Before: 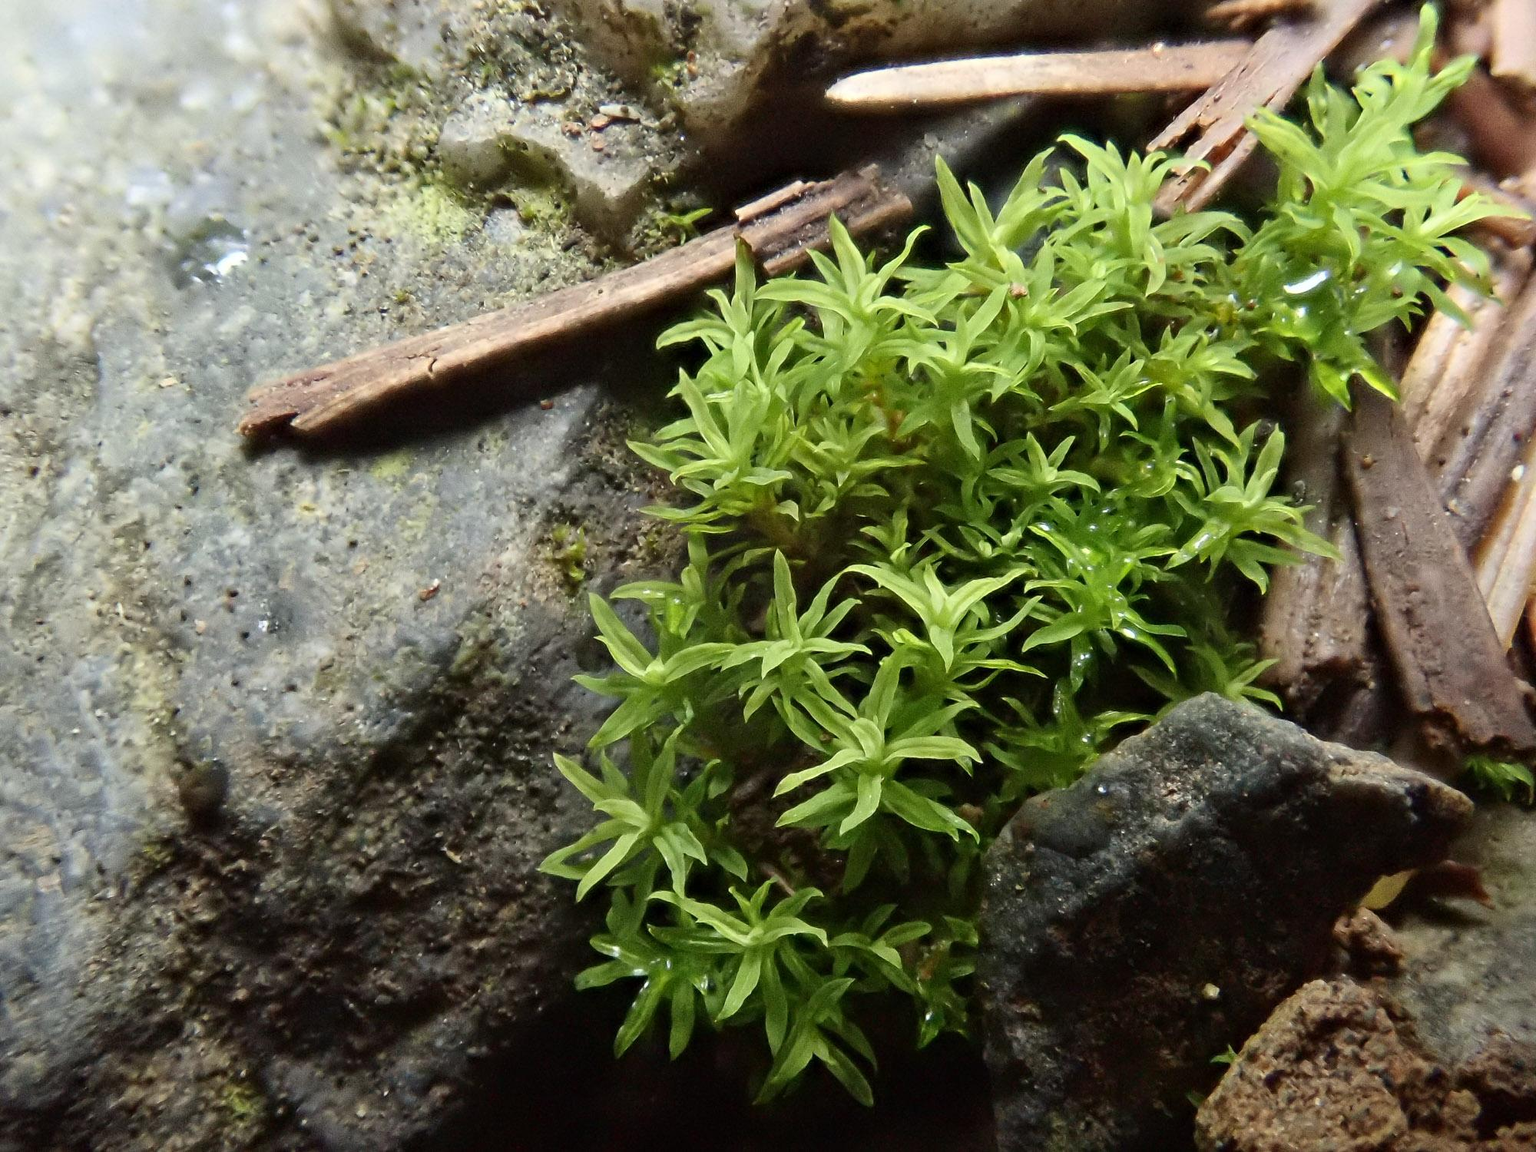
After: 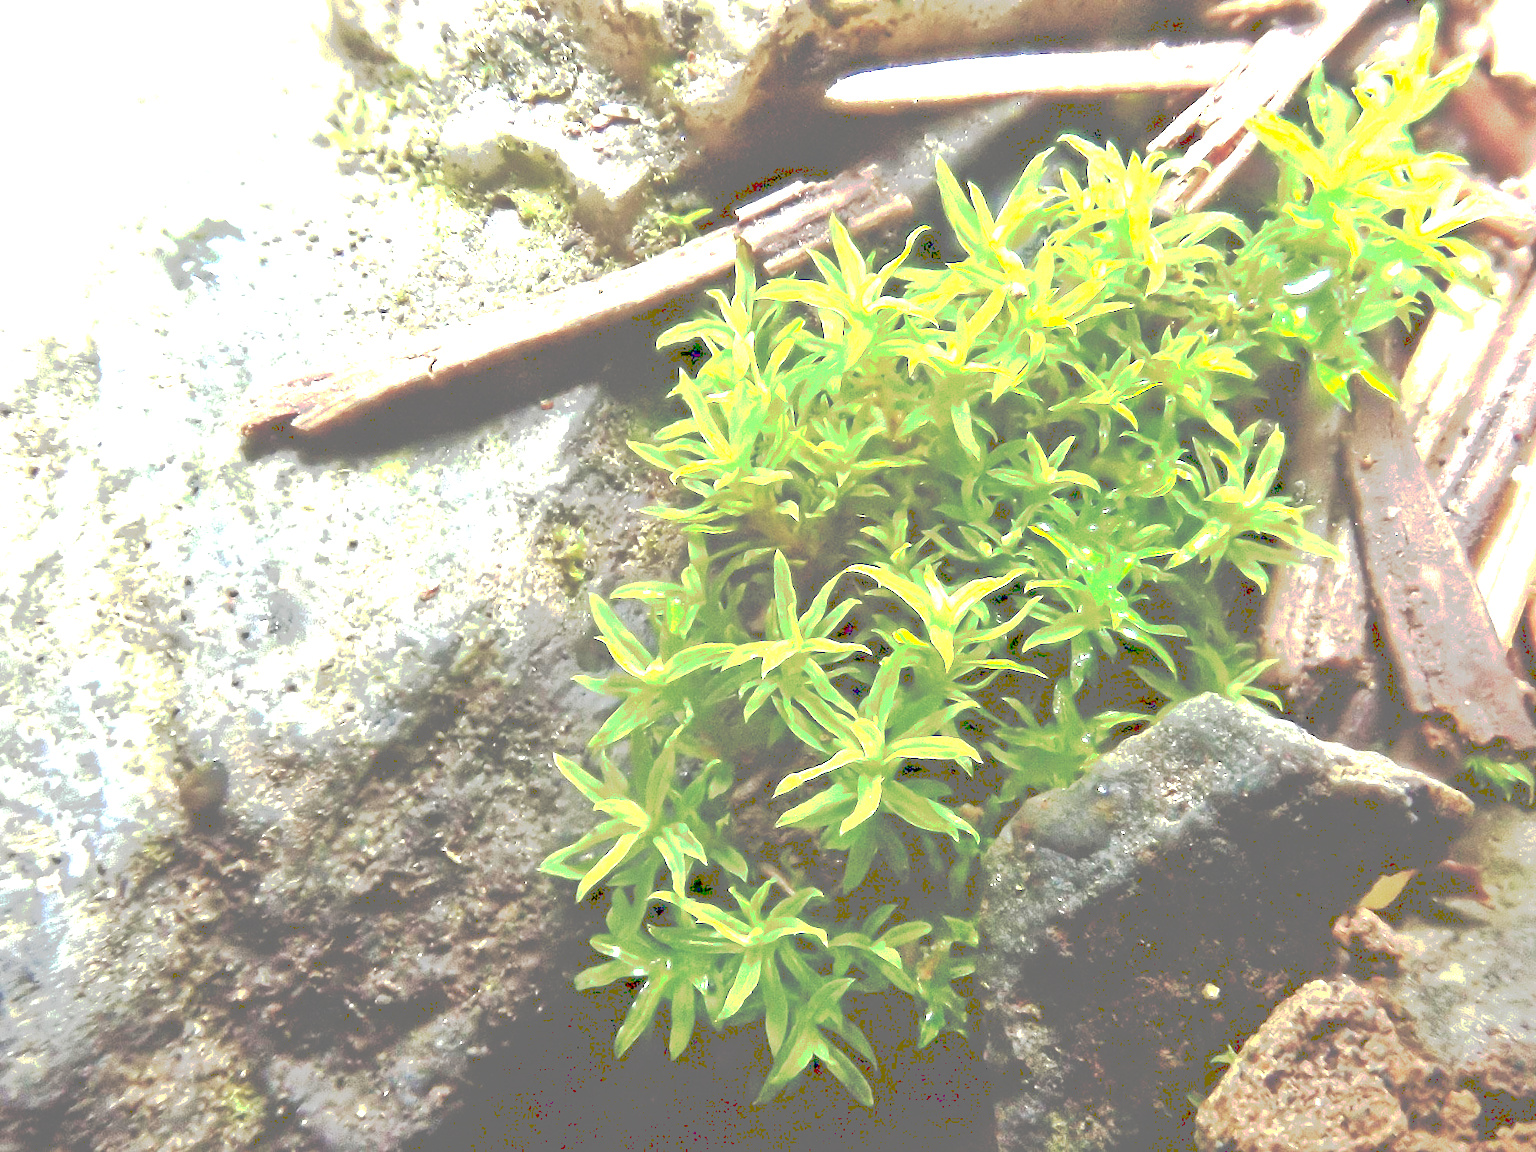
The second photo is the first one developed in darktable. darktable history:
exposure: black level correction 0.001, exposure 1.719 EV, compensate exposure bias true, compensate highlight preservation false
tone curve: curves: ch0 [(0, 0) (0.003, 0.449) (0.011, 0.449) (0.025, 0.449) (0.044, 0.45) (0.069, 0.453) (0.1, 0.453) (0.136, 0.455) (0.177, 0.458) (0.224, 0.462) (0.277, 0.47) (0.335, 0.491) (0.399, 0.522) (0.468, 0.561) (0.543, 0.619) (0.623, 0.69) (0.709, 0.756) (0.801, 0.802) (0.898, 0.825) (1, 1)], preserve colors none
tone equalizer: -7 EV 0.15 EV, -6 EV 0.6 EV, -5 EV 1.15 EV, -4 EV 1.33 EV, -3 EV 1.15 EV, -2 EV 0.6 EV, -1 EV 0.15 EV, mask exposure compensation -0.5 EV
